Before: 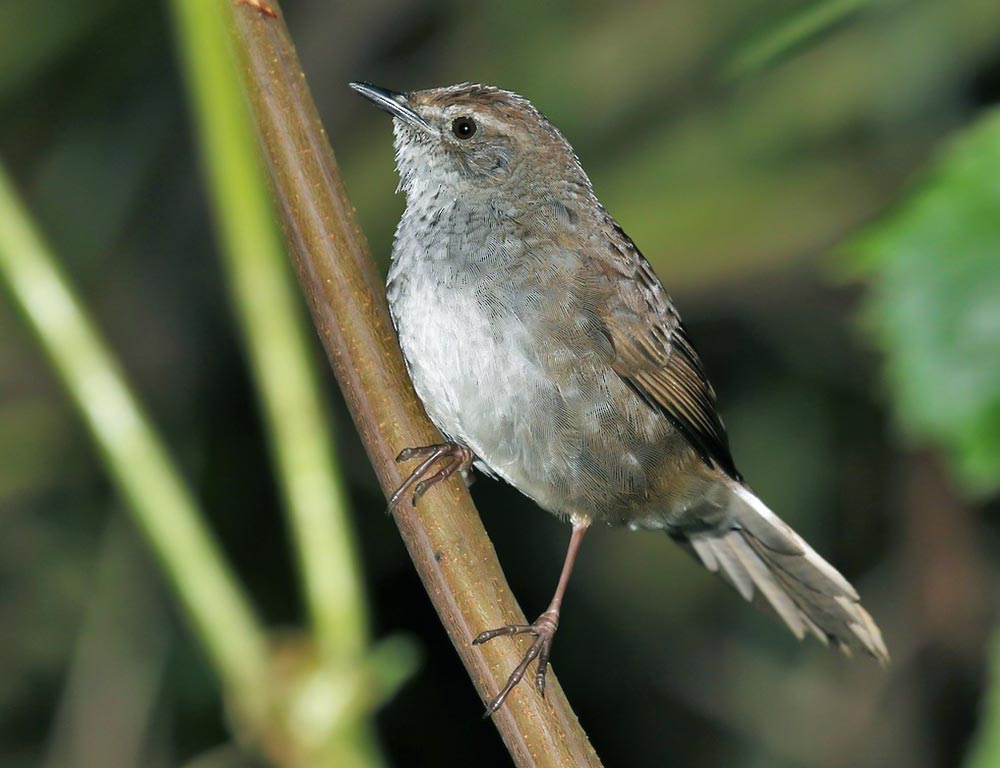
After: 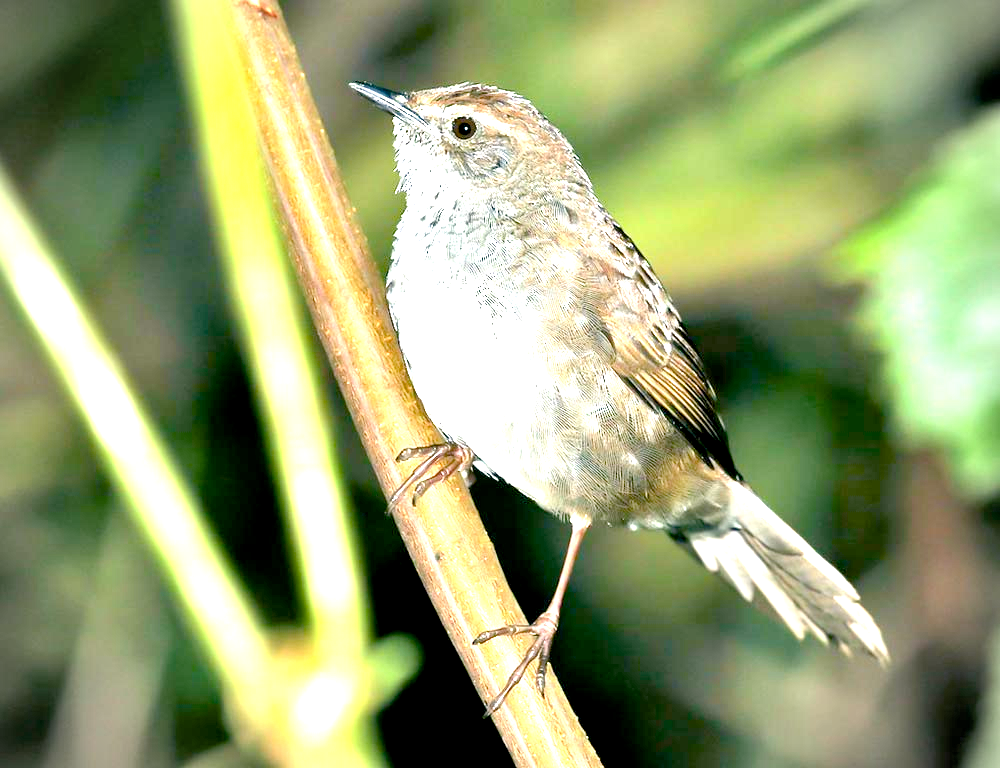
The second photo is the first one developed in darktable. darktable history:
tone equalizer: -7 EV 0.127 EV
vignetting: fall-off radius 45.4%, saturation -0.649
exposure: black level correction 0.006, exposure 2.071 EV, compensate highlight preservation false
color balance rgb: highlights gain › chroma 1.016%, highlights gain › hue 53.15°, perceptual saturation grading › global saturation 20%, perceptual saturation grading › highlights -25.58%, perceptual saturation grading › shadows 50.456%, global vibrance 20%
